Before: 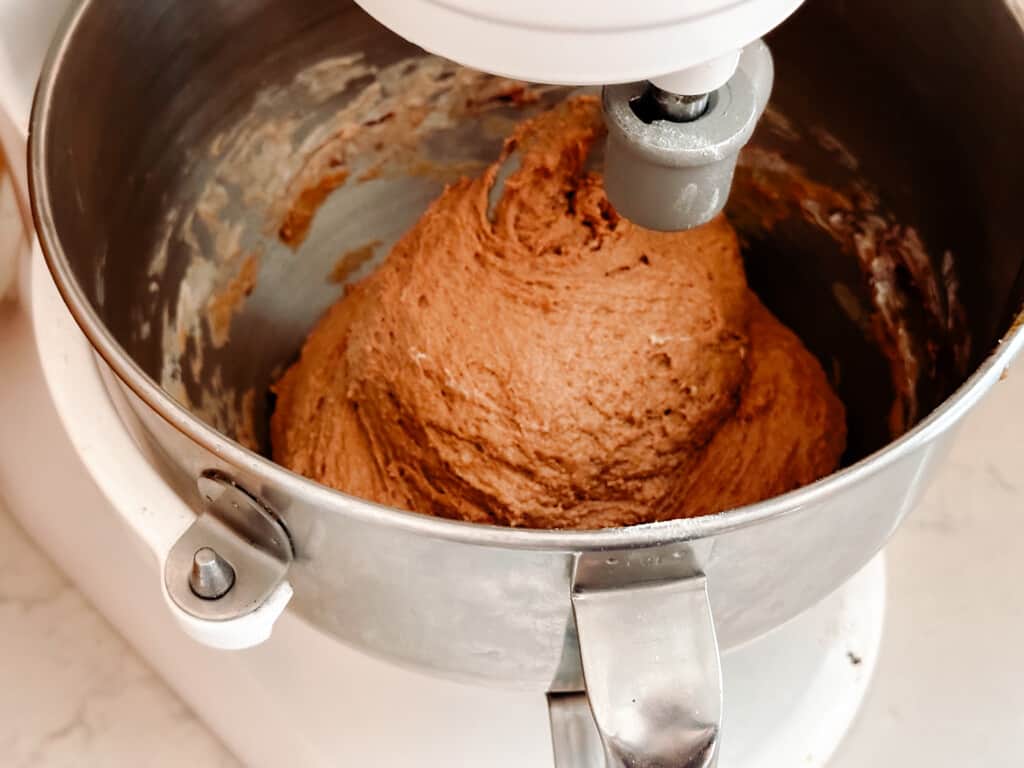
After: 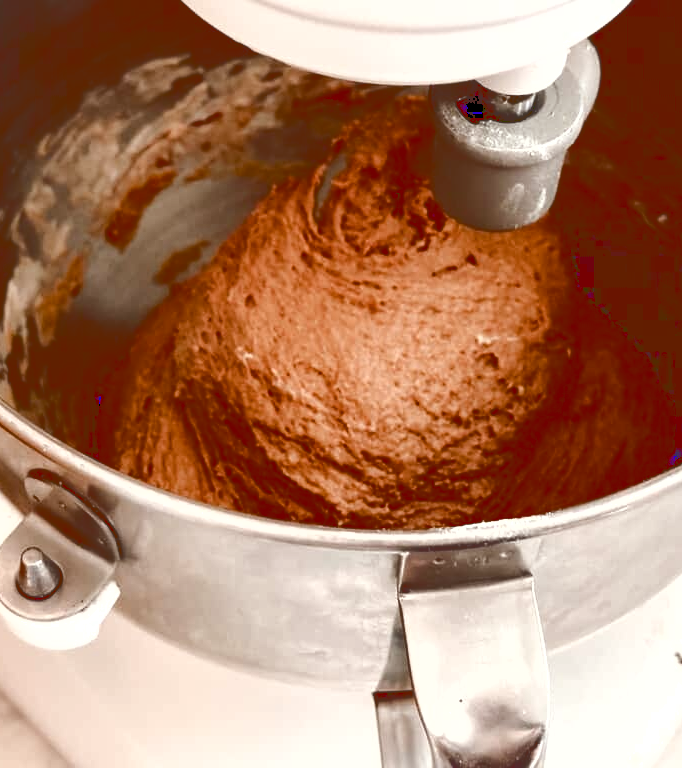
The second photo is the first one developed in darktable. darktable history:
base curve: curves: ch0 [(0, 0.036) (0.083, 0.04) (0.804, 1)]
exposure: compensate highlight preservation false
color balance rgb: power › chroma 1.546%, power › hue 25.41°, perceptual saturation grading › global saturation 20%, perceptual saturation grading › highlights -49.585%, perceptual saturation grading › shadows 24.569%, perceptual brilliance grading › mid-tones 10.314%, perceptual brilliance grading › shadows 15.29%
crop: left 16.94%, right 16.413%
